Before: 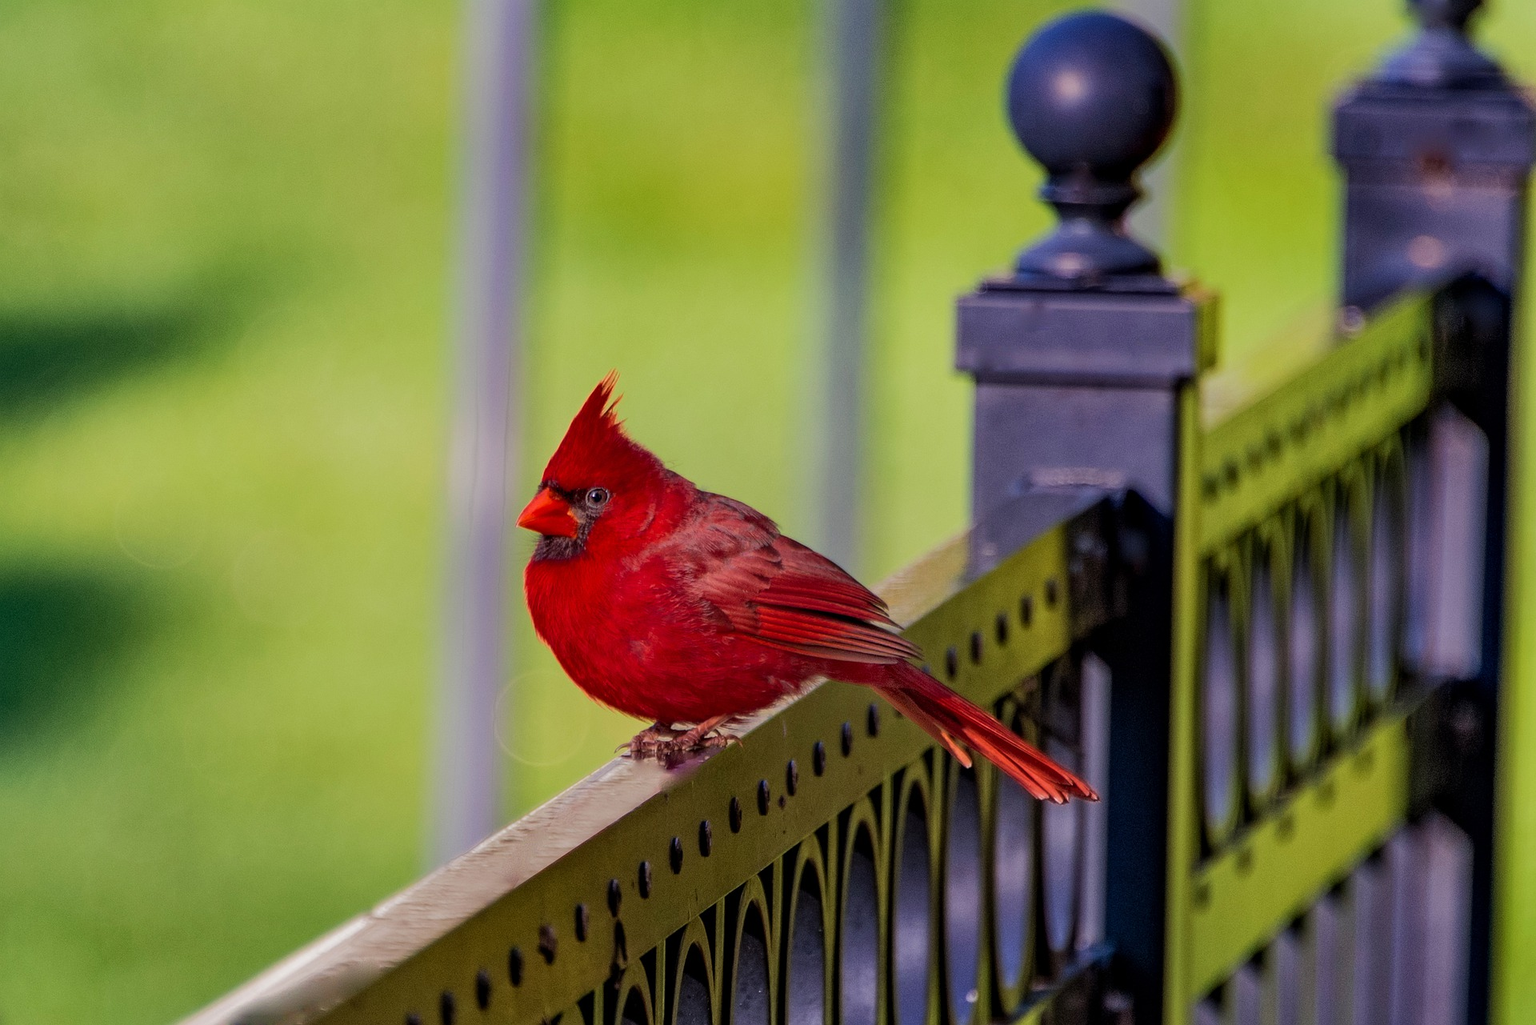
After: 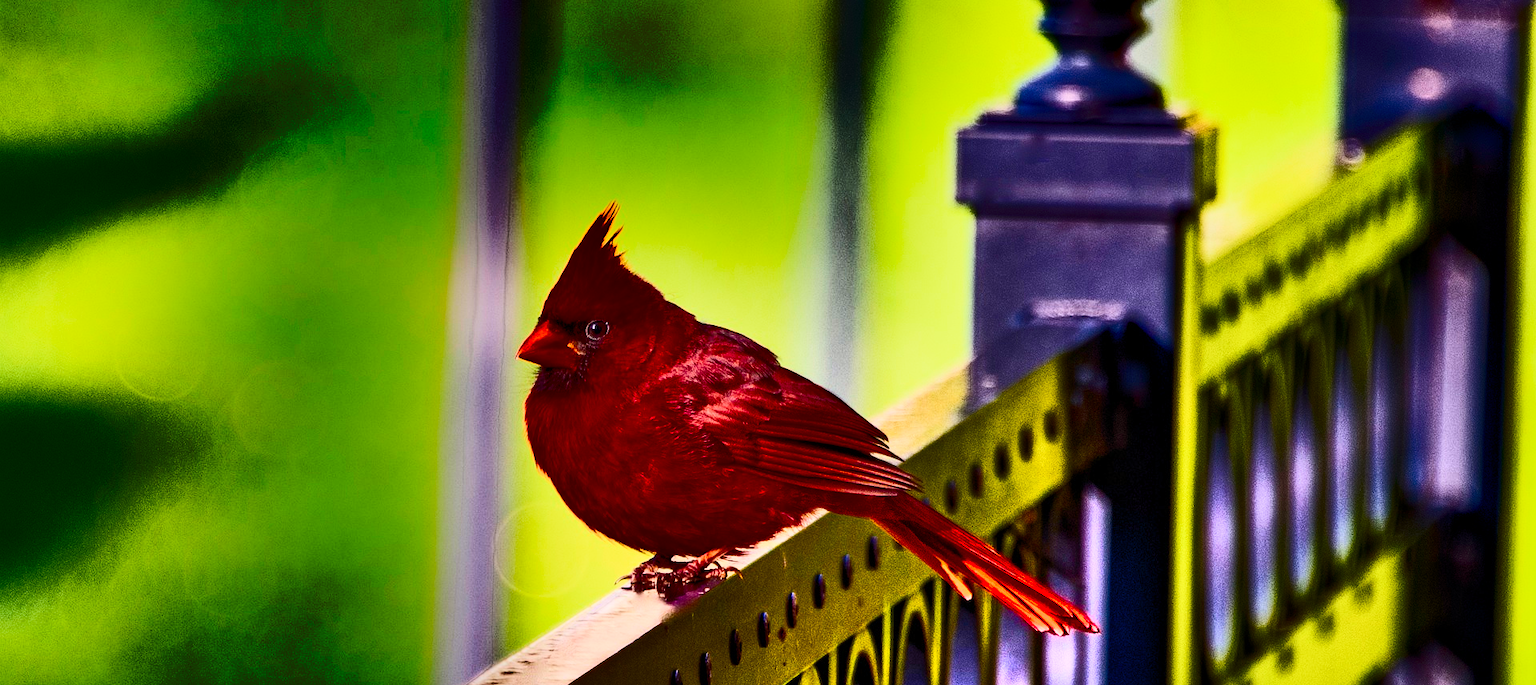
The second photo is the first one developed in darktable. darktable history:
contrast brightness saturation: contrast 0.92, brightness 0.196
crop: top 16.404%, bottom 16.688%
shadows and highlights: radius 124.1, shadows 98.56, white point adjustment -2.95, highlights -99.73, soften with gaussian
color balance rgb: power › chroma 0.244%, power › hue 61.87°, perceptual saturation grading › global saturation 38.856%, perceptual saturation grading › highlights -24.791%, perceptual saturation grading › mid-tones 34.433%, perceptual saturation grading › shadows 36.204%, perceptual brilliance grading › global brilliance 3.437%, global vibrance 20%
